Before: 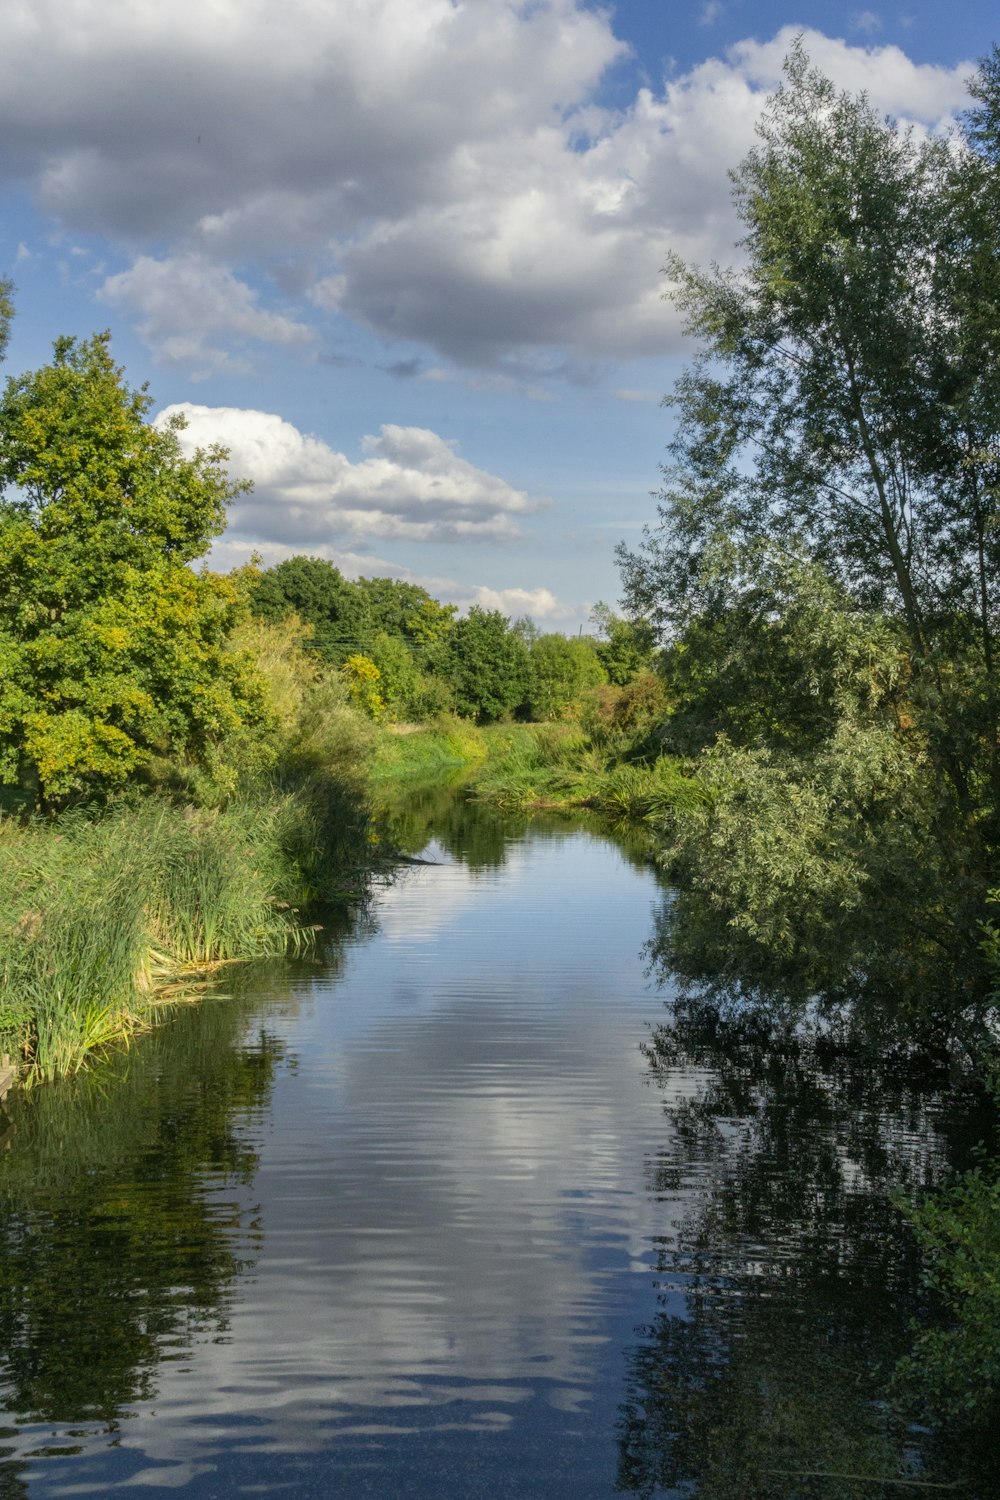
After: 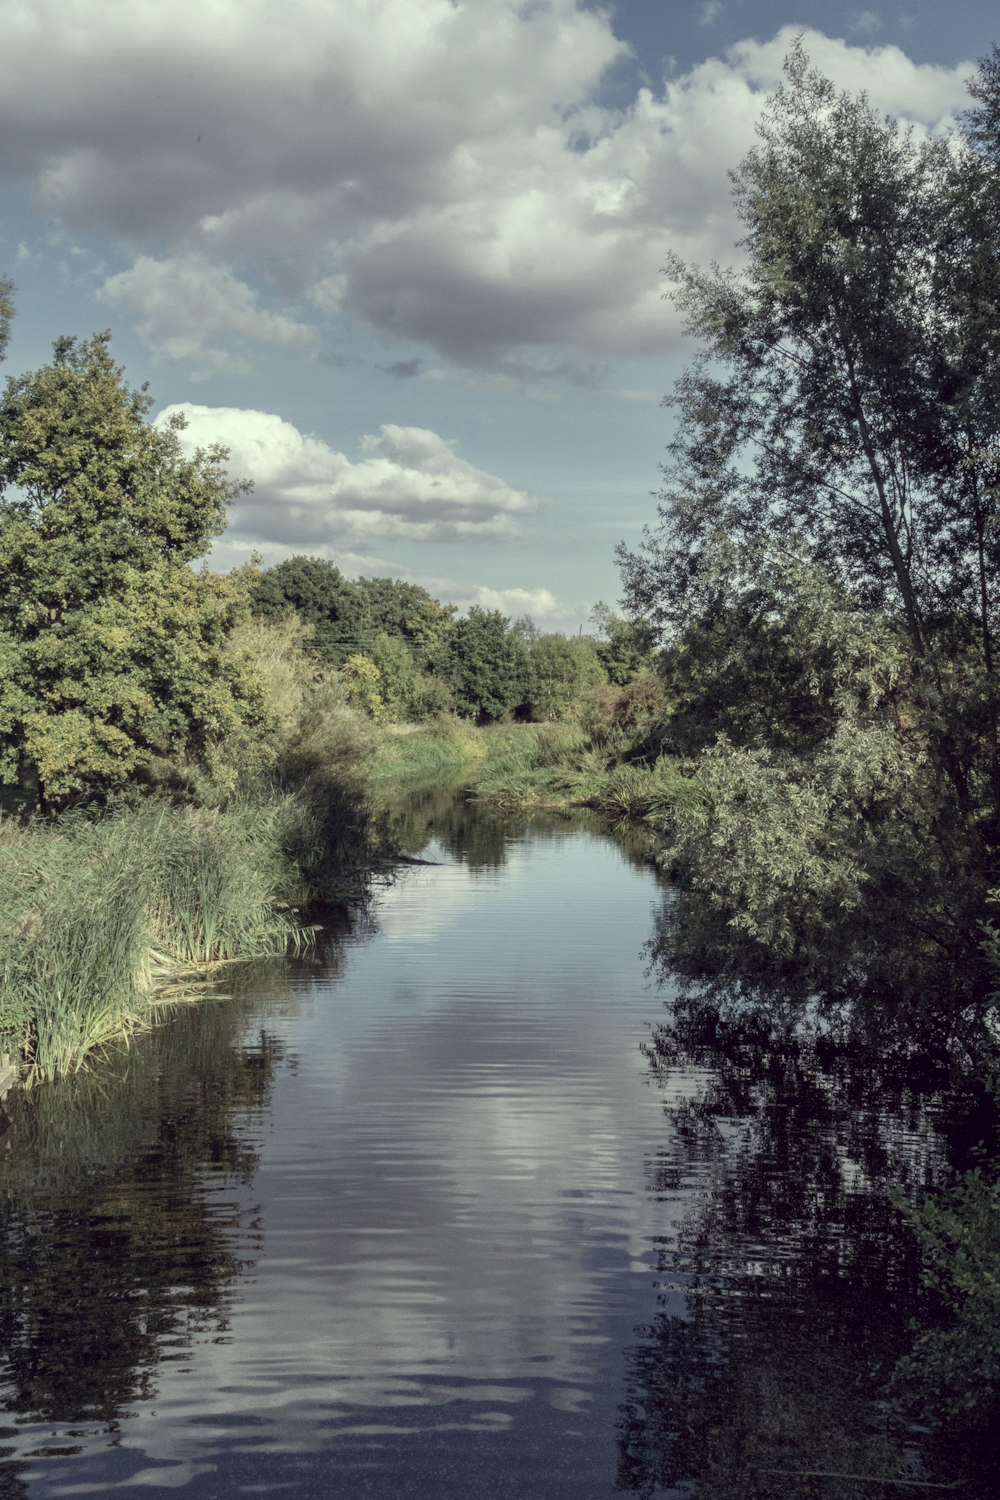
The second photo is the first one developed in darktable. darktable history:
color correction: highlights a* -20.24, highlights b* 20, shadows a* 19.24, shadows b* -20.39, saturation 0.383
